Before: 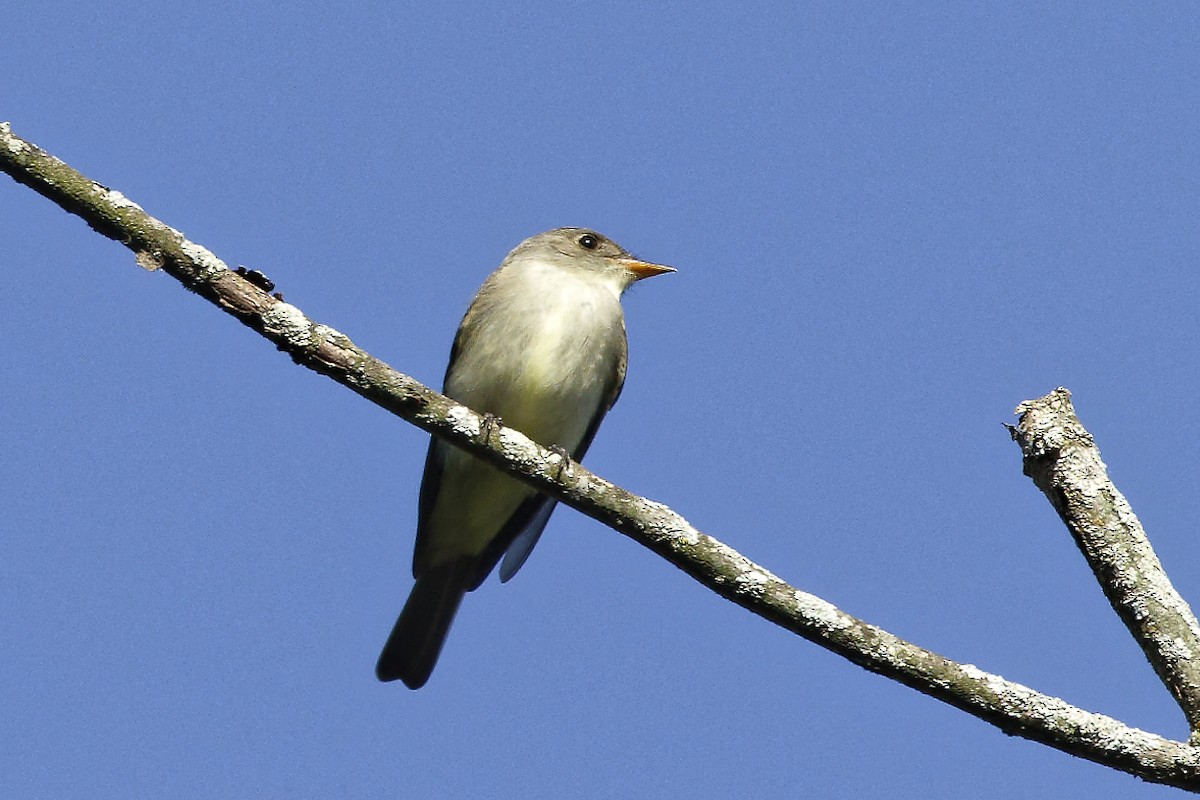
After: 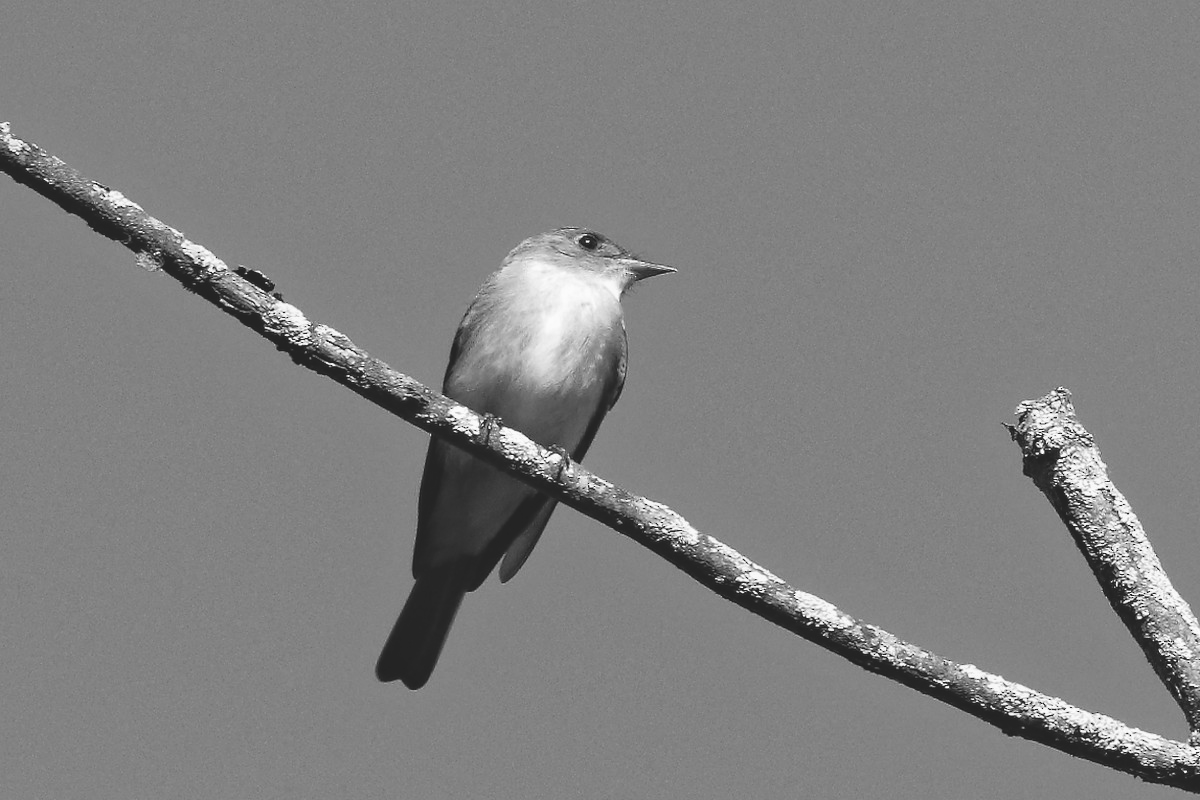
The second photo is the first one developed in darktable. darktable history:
monochrome: on, module defaults
contrast brightness saturation: brightness -0.02, saturation 0.35
color balance rgb: shadows lift › chroma 2%, shadows lift › hue 247.2°, power › chroma 0.3%, power › hue 25.2°, highlights gain › chroma 3%, highlights gain › hue 60°, global offset › luminance 2%, perceptual saturation grading › global saturation 20%, perceptual saturation grading › highlights -20%, perceptual saturation grading › shadows 30%
velvia: on, module defaults
white balance: red 0.931, blue 1.11
